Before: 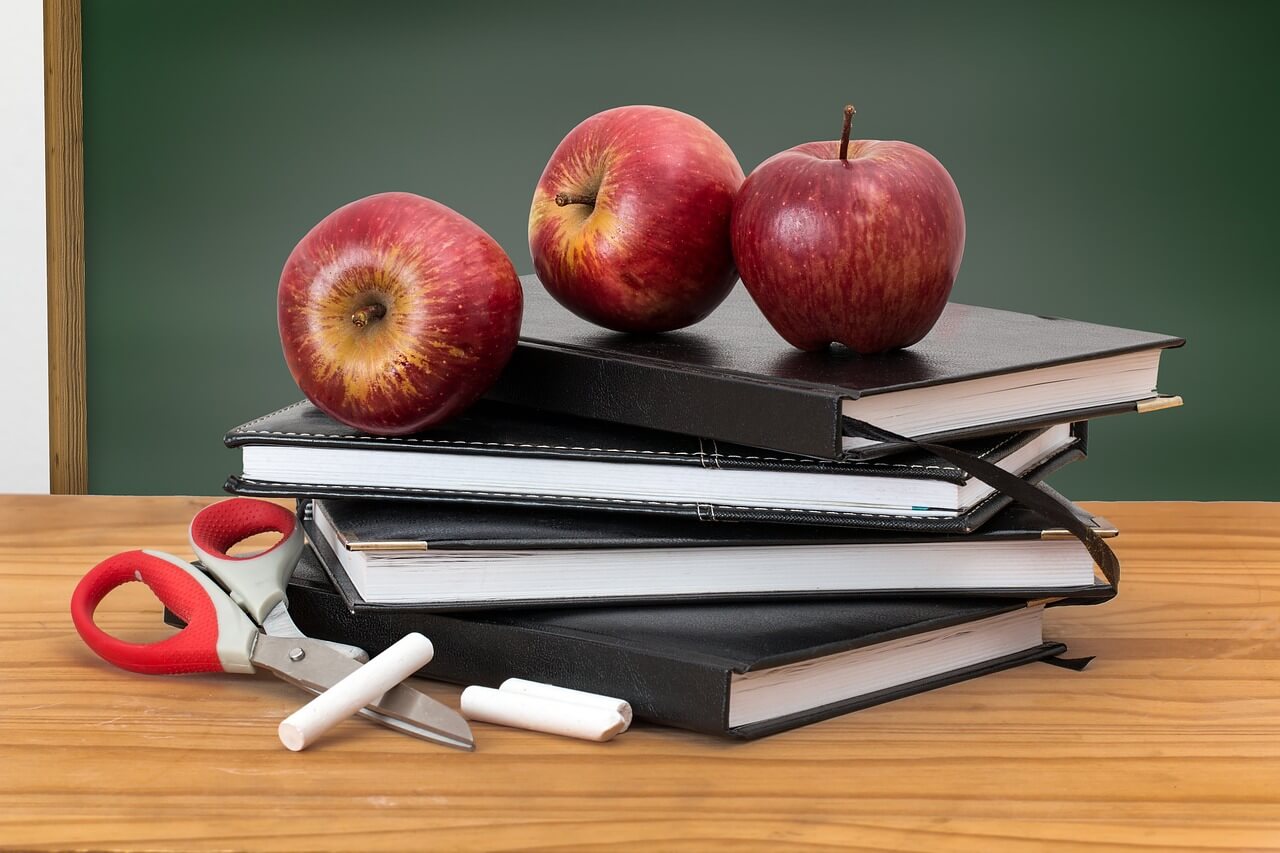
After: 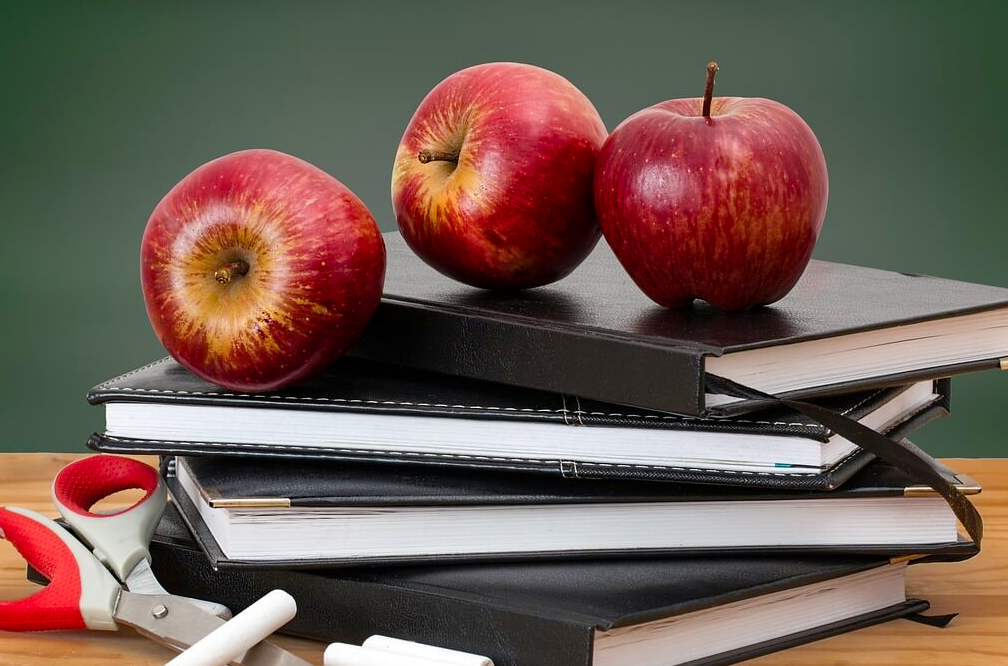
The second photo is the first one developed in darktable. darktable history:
crop and rotate: left 10.77%, top 5.1%, right 10.41%, bottom 16.76%
color balance rgb: perceptual saturation grading › global saturation 20%, perceptual saturation grading › highlights -25%, perceptual saturation grading › shadows 25%
